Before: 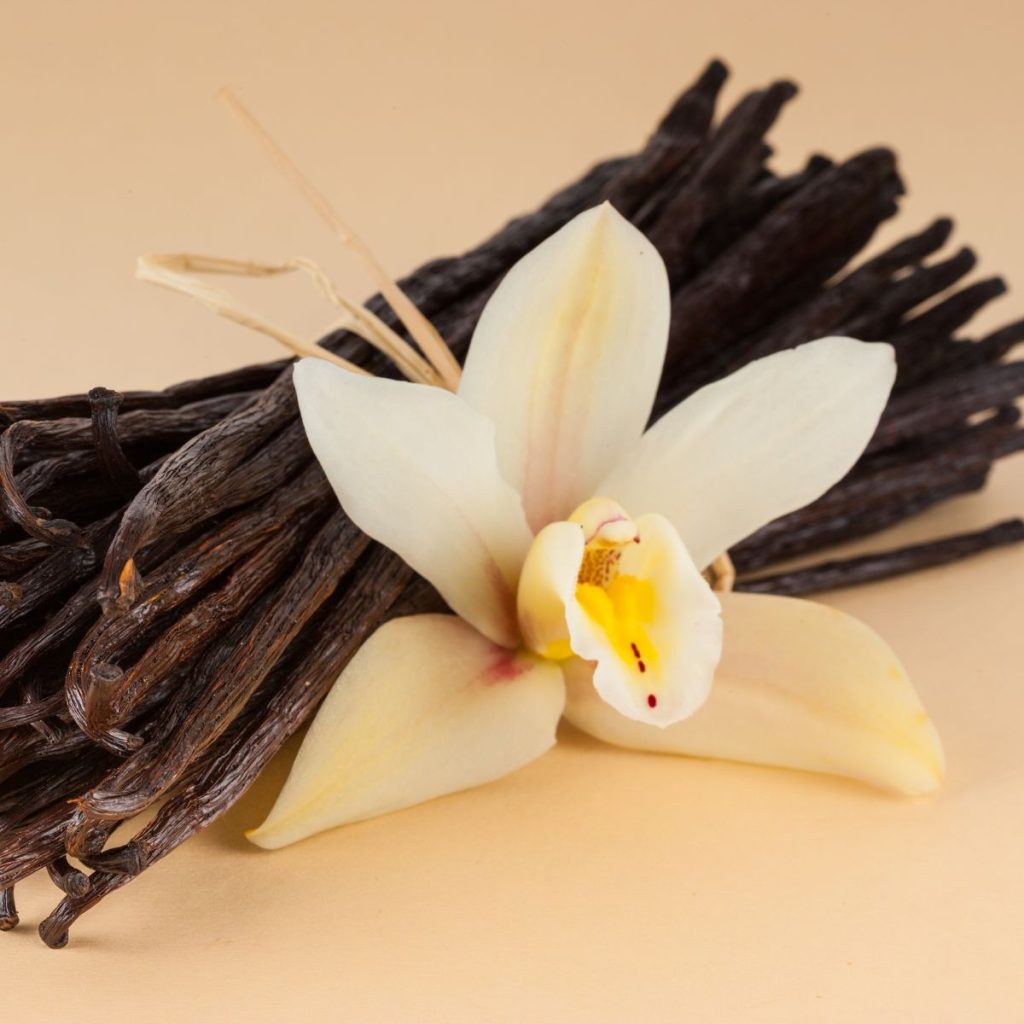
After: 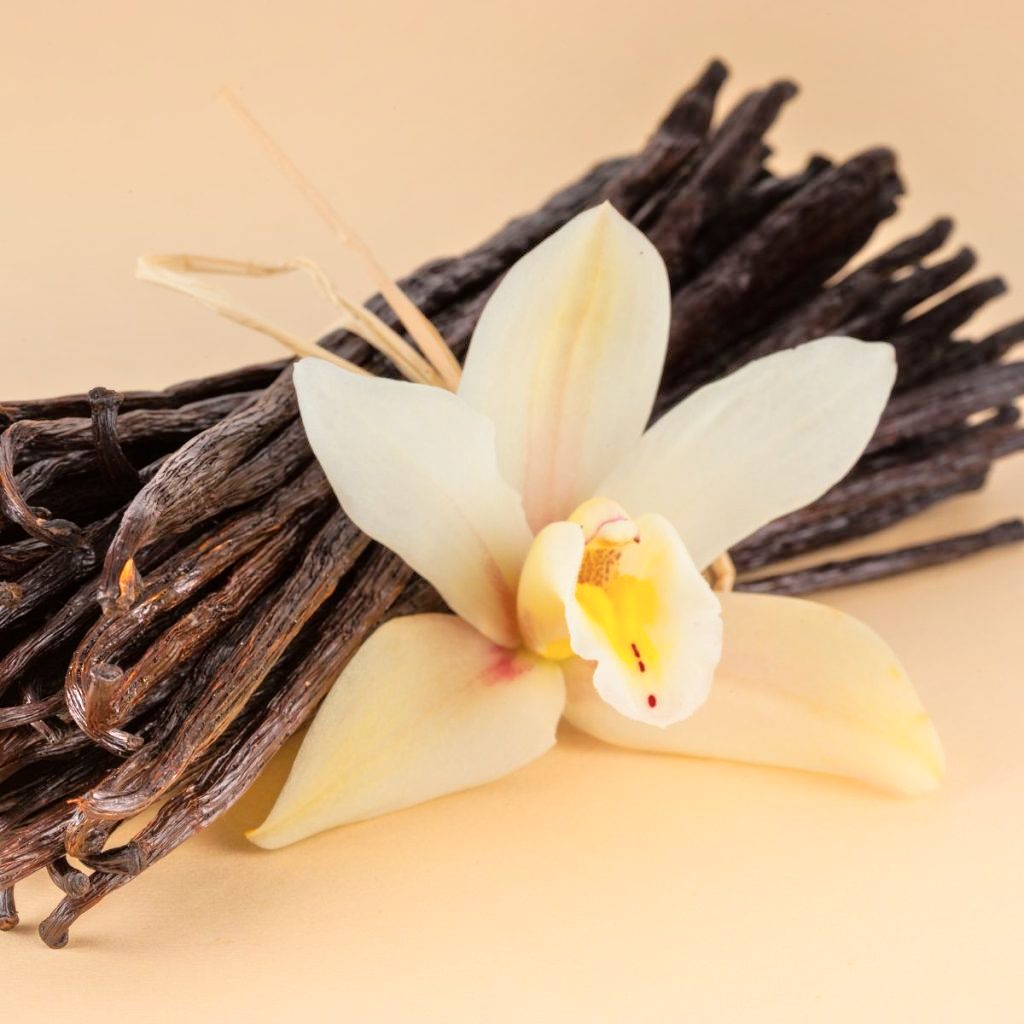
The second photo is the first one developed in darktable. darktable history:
tone equalizer: -7 EV 0.15 EV, -6 EV 0.6 EV, -5 EV 1.15 EV, -4 EV 1.33 EV, -3 EV 1.15 EV, -2 EV 0.6 EV, -1 EV 0.15 EV, mask exposure compensation -0.5 EV
shadows and highlights: shadows -23.08, highlights 46.15, soften with gaussian
